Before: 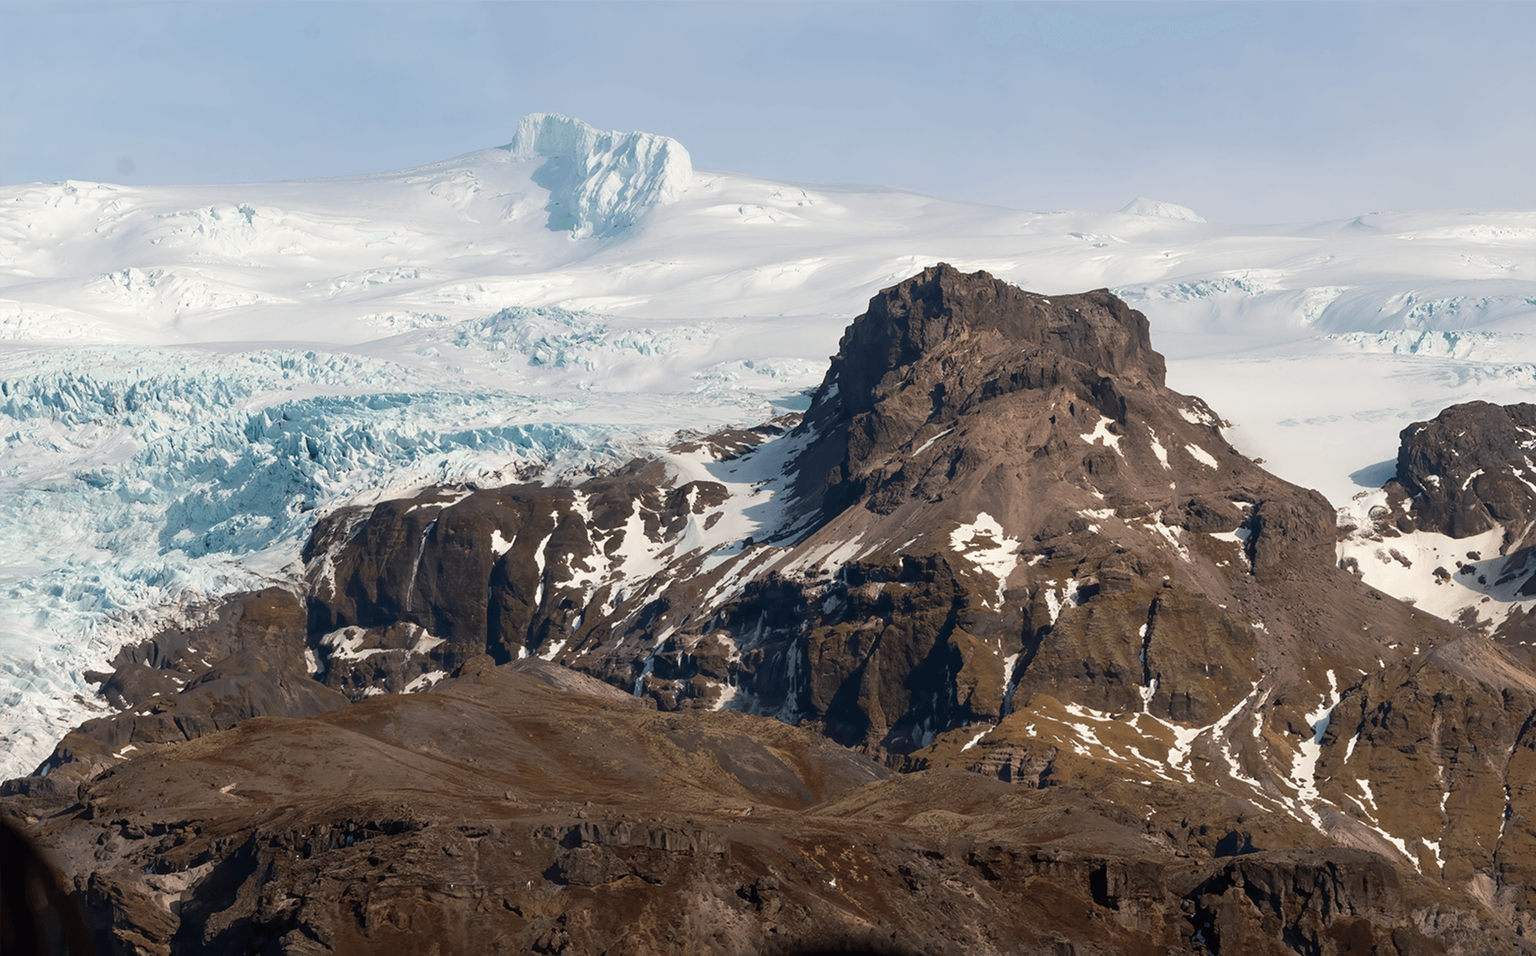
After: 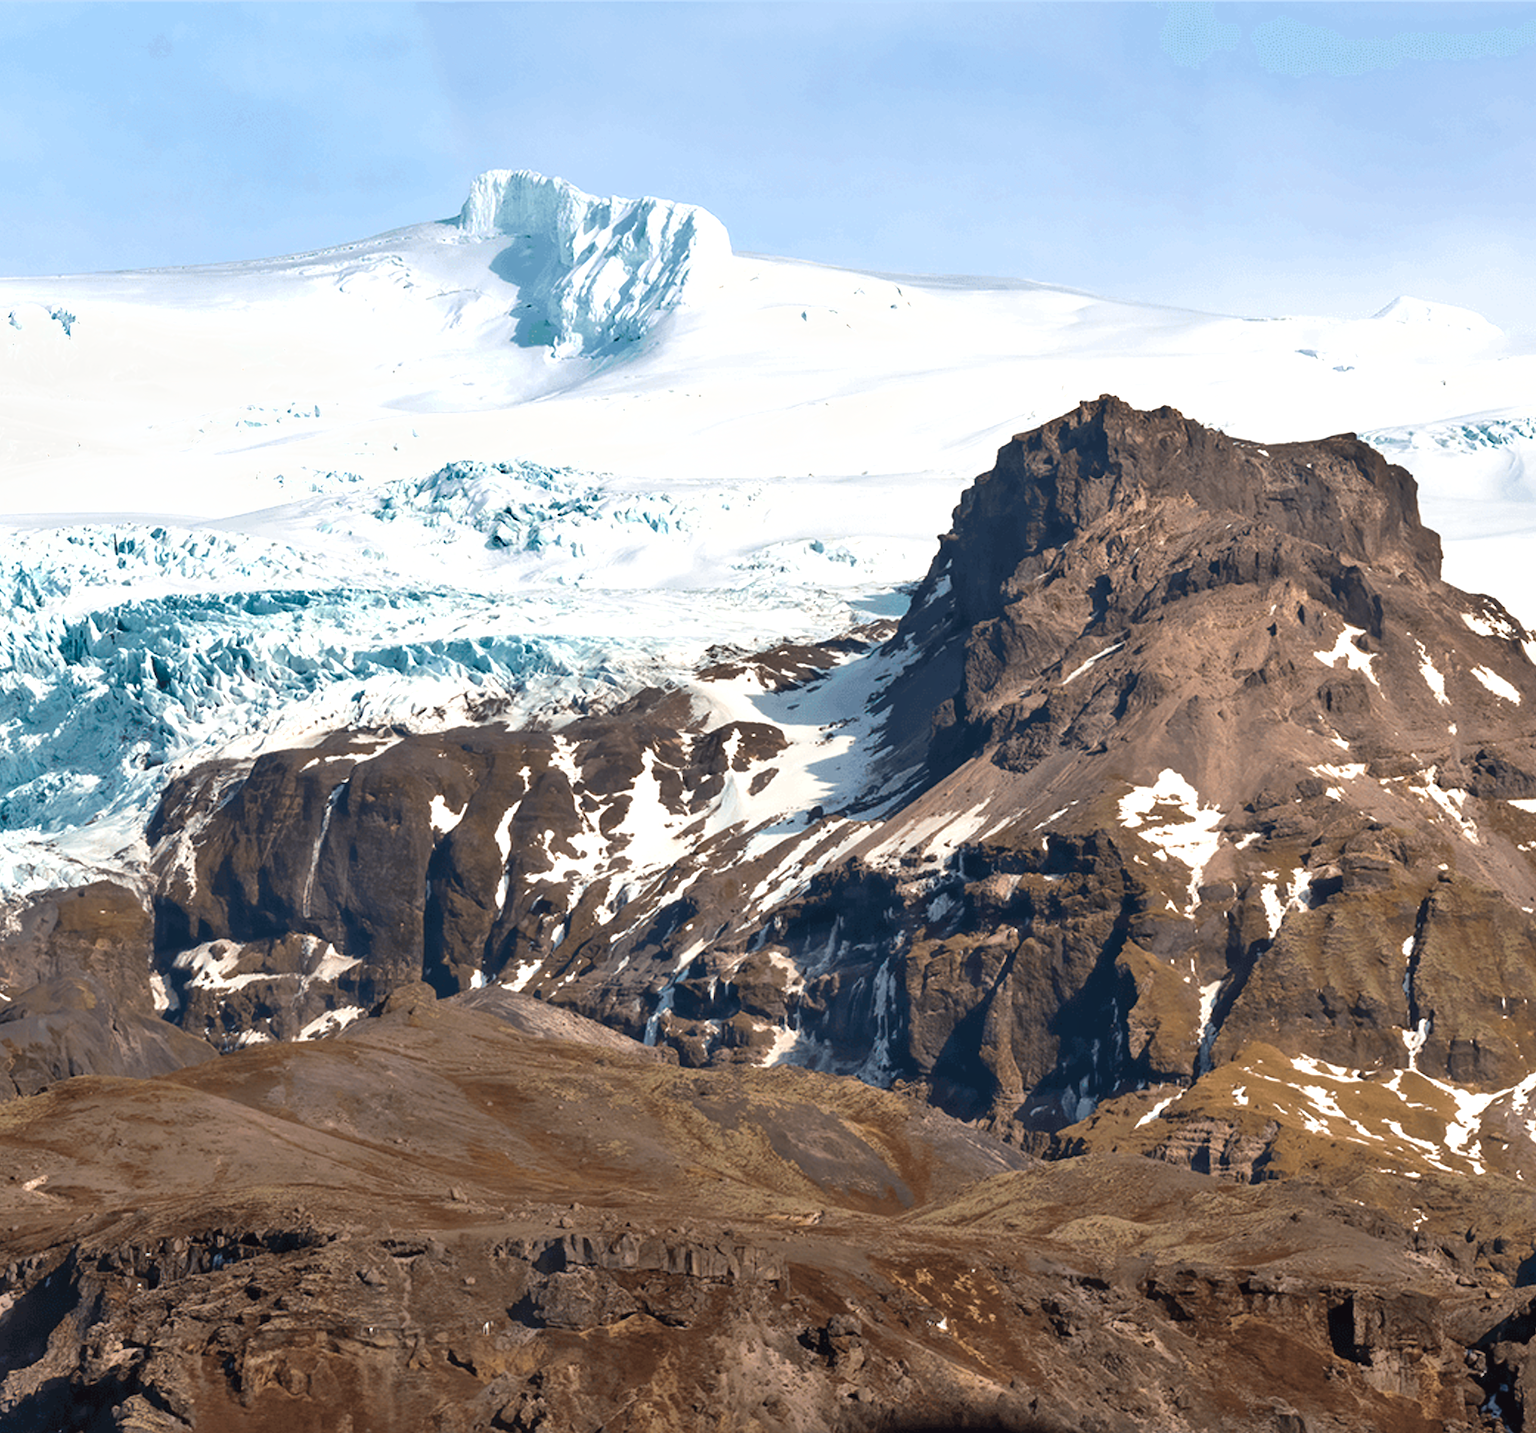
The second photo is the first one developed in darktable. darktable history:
crop and rotate: left 13.342%, right 19.991%
tone equalizer: -7 EV 0.13 EV, smoothing diameter 25%, edges refinement/feathering 10, preserve details guided filter
contrast brightness saturation: saturation 0.1
shadows and highlights: soften with gaussian
exposure: black level correction 0, exposure 0.7 EV, compensate exposure bias true, compensate highlight preservation false
